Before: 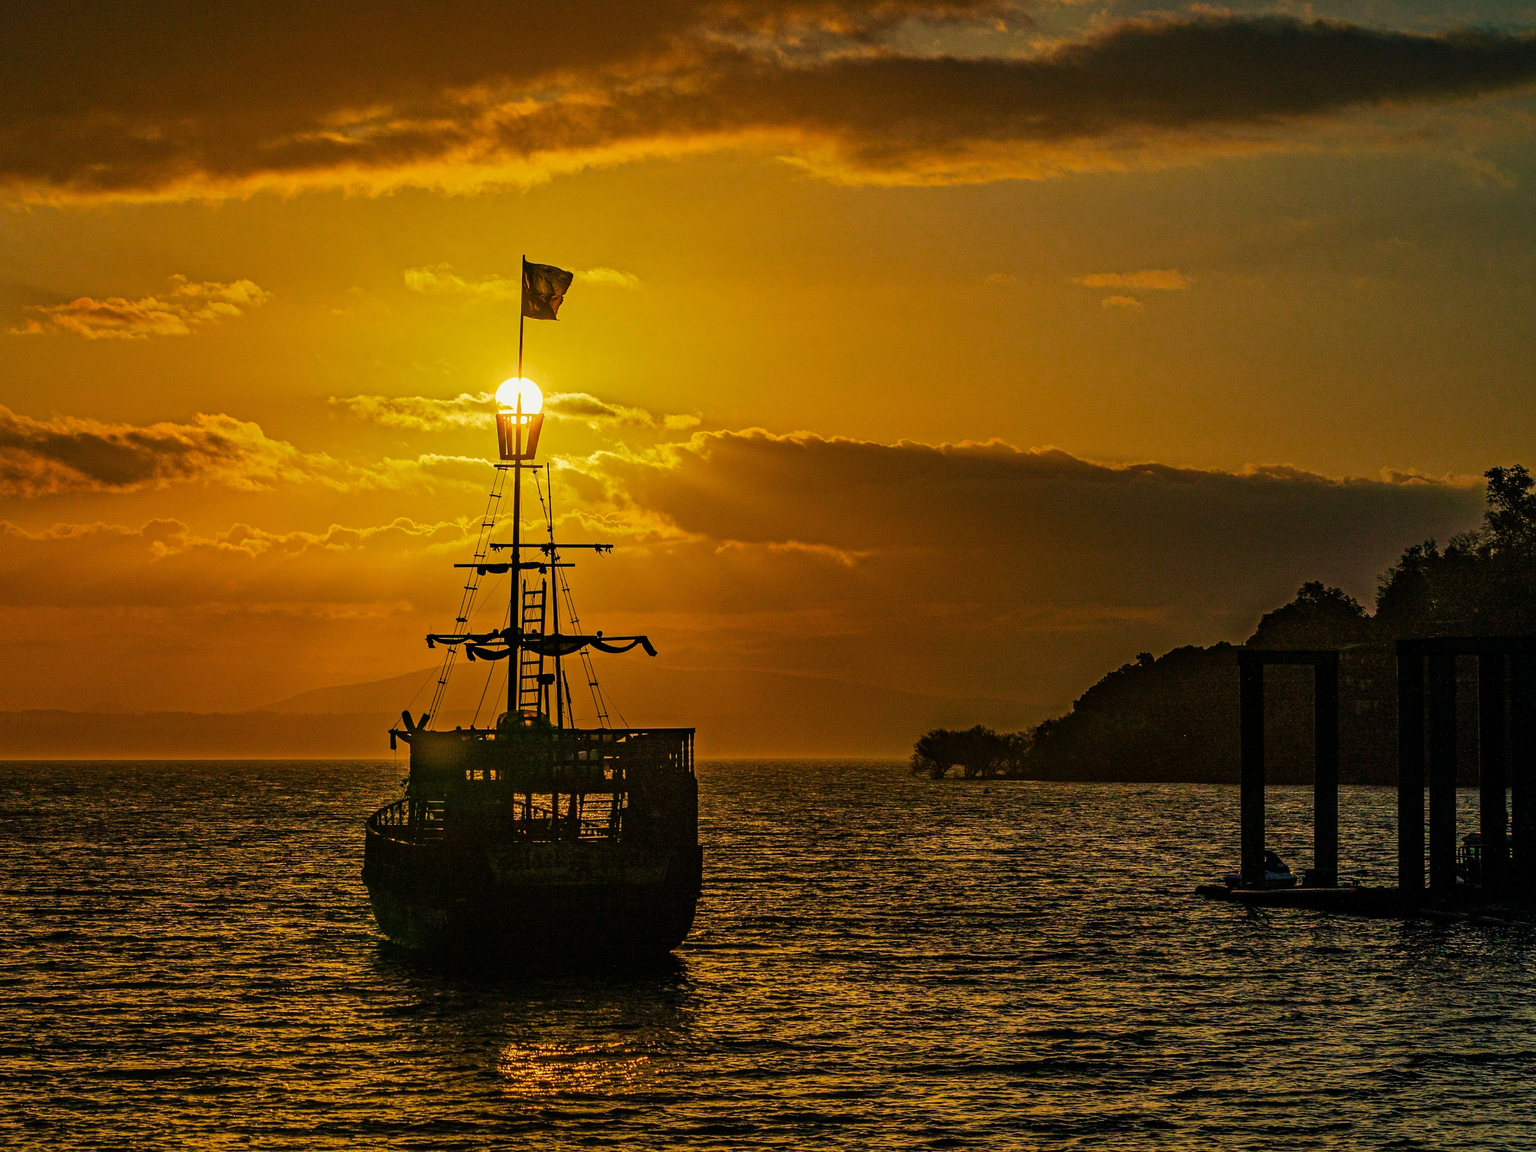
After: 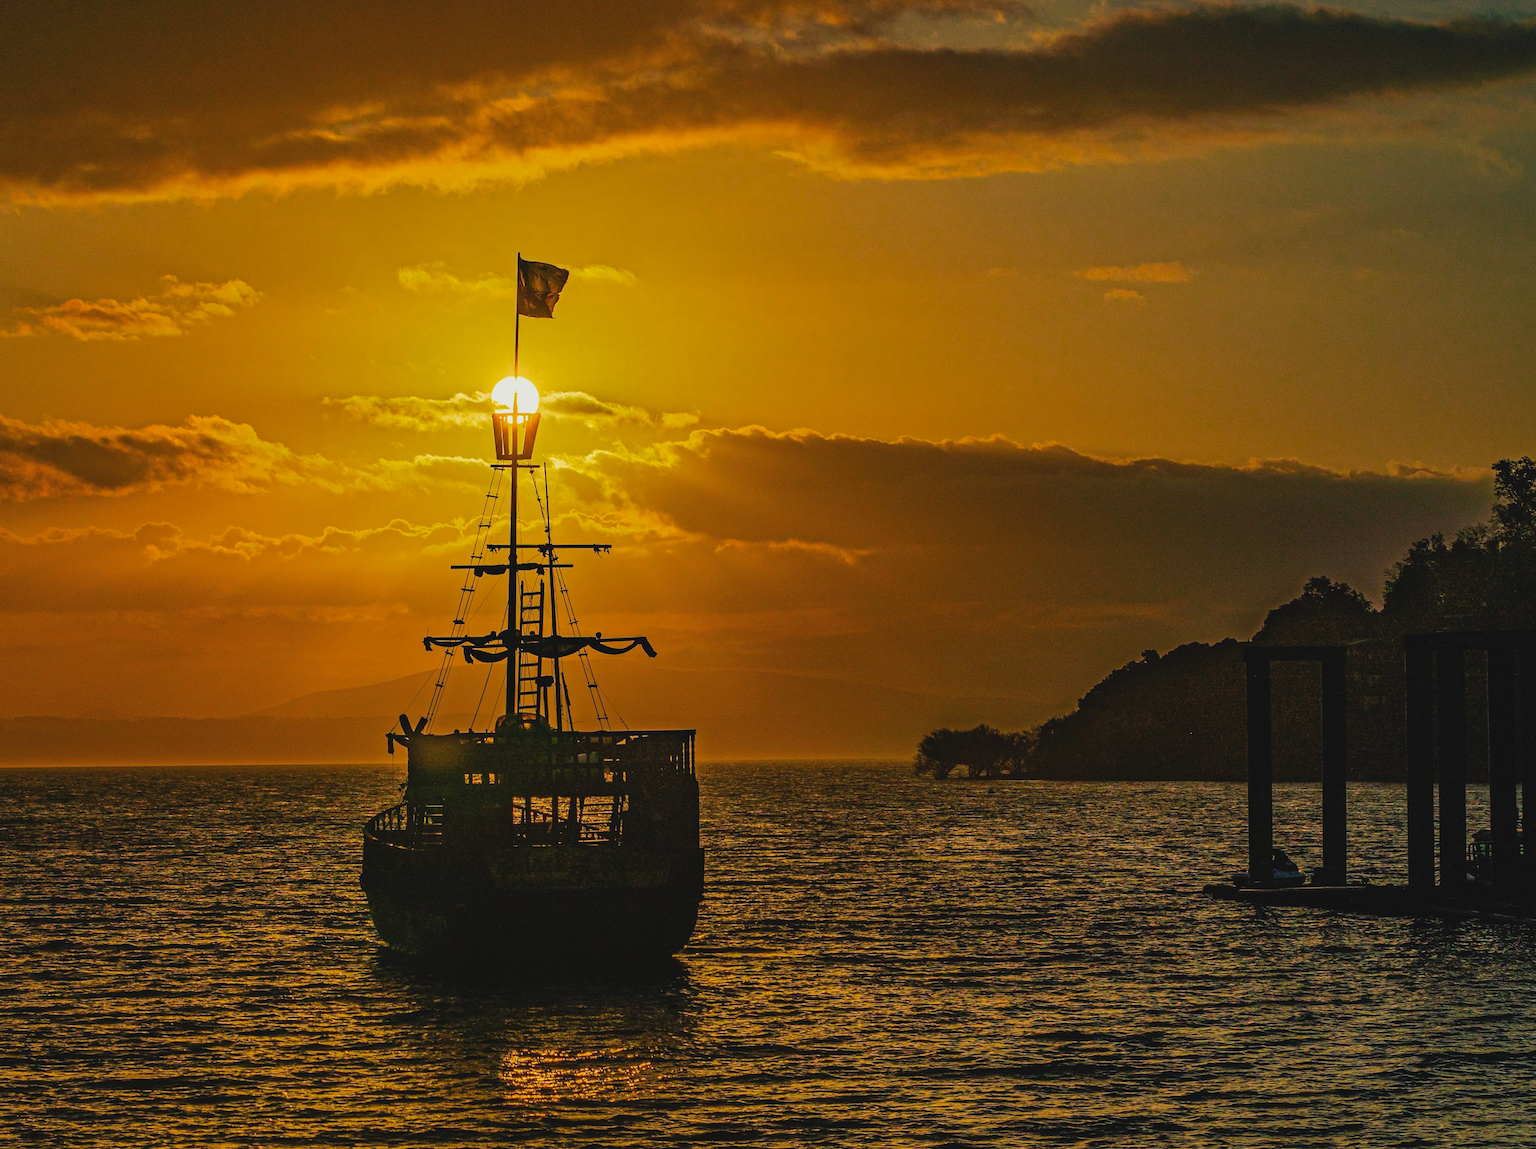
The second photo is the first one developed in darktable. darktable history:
contrast brightness saturation: contrast -0.11
rotate and perspective: rotation -0.45°, automatic cropping original format, crop left 0.008, crop right 0.992, crop top 0.012, crop bottom 0.988
